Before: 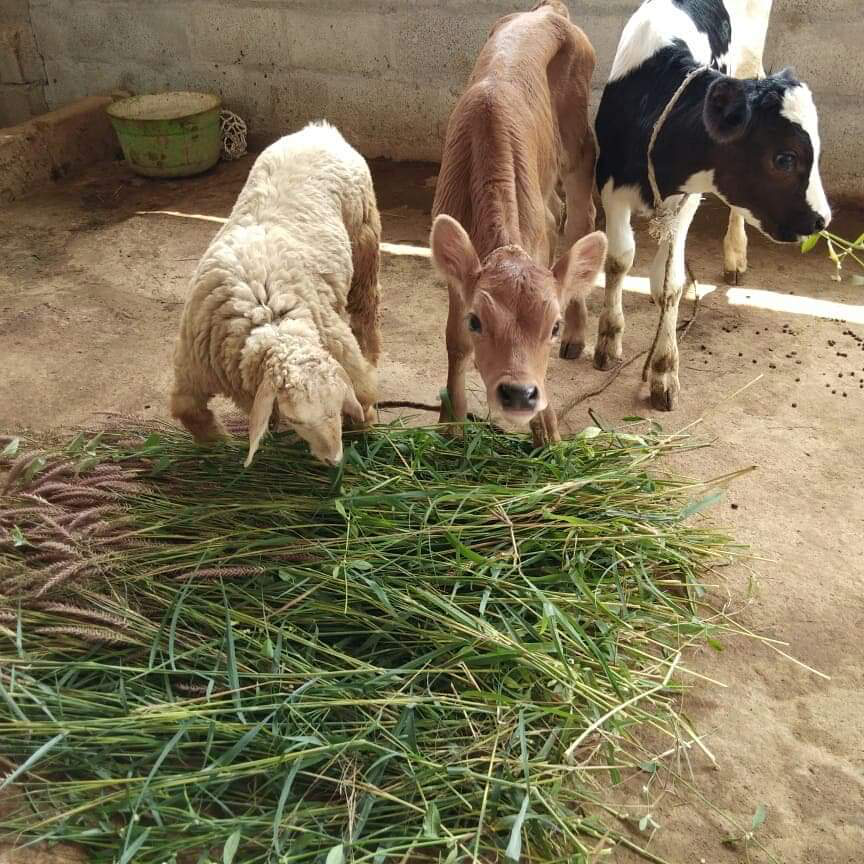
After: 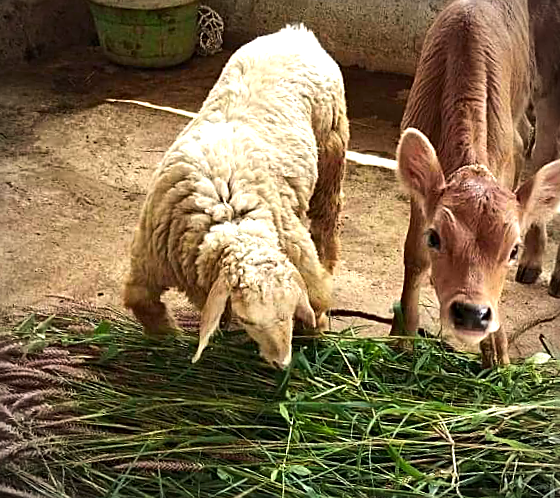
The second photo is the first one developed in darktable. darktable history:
tone equalizer: -8 EV -0.75 EV, -7 EV -0.7 EV, -6 EV -0.6 EV, -5 EV -0.4 EV, -3 EV 0.4 EV, -2 EV 0.6 EV, -1 EV 0.7 EV, +0 EV 0.75 EV, edges refinement/feathering 500, mask exposure compensation -1.57 EV, preserve details no
crop and rotate: angle -4.99°, left 2.122%, top 6.945%, right 27.566%, bottom 30.519%
vignetting: fall-off radius 60.92%
haze removal: compatibility mode true, adaptive false
color correction: saturation 1.34
contrast brightness saturation: saturation -0.05
sharpen: on, module defaults
